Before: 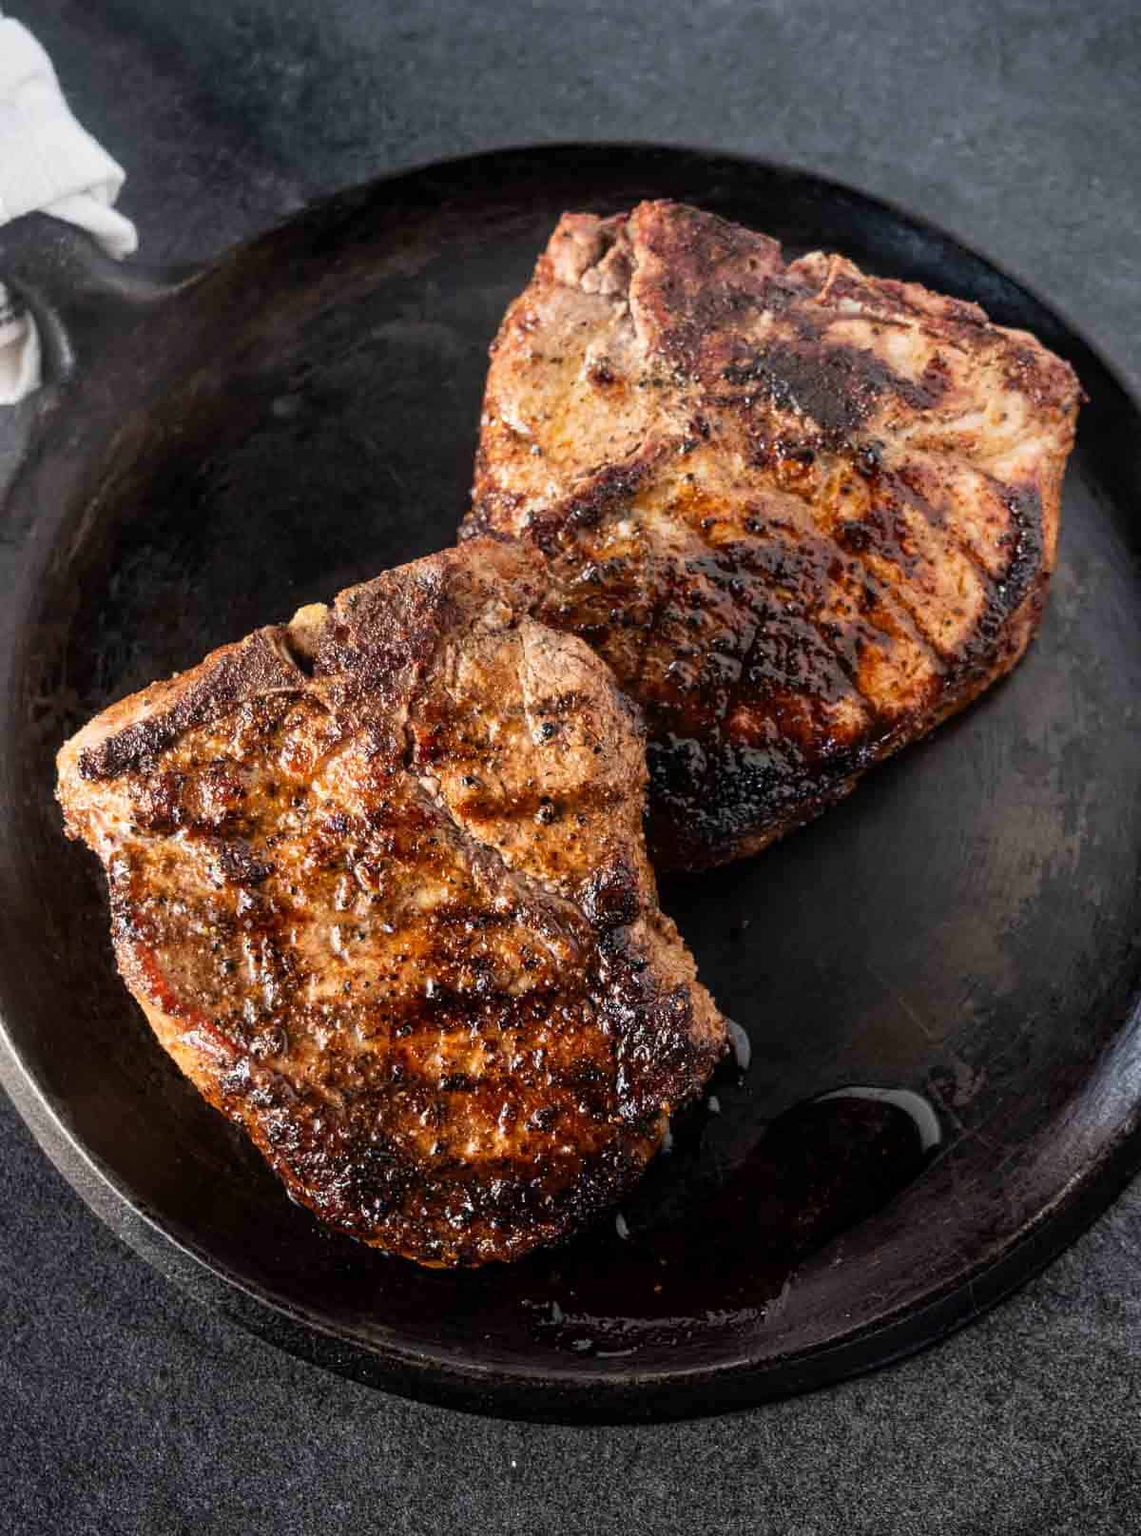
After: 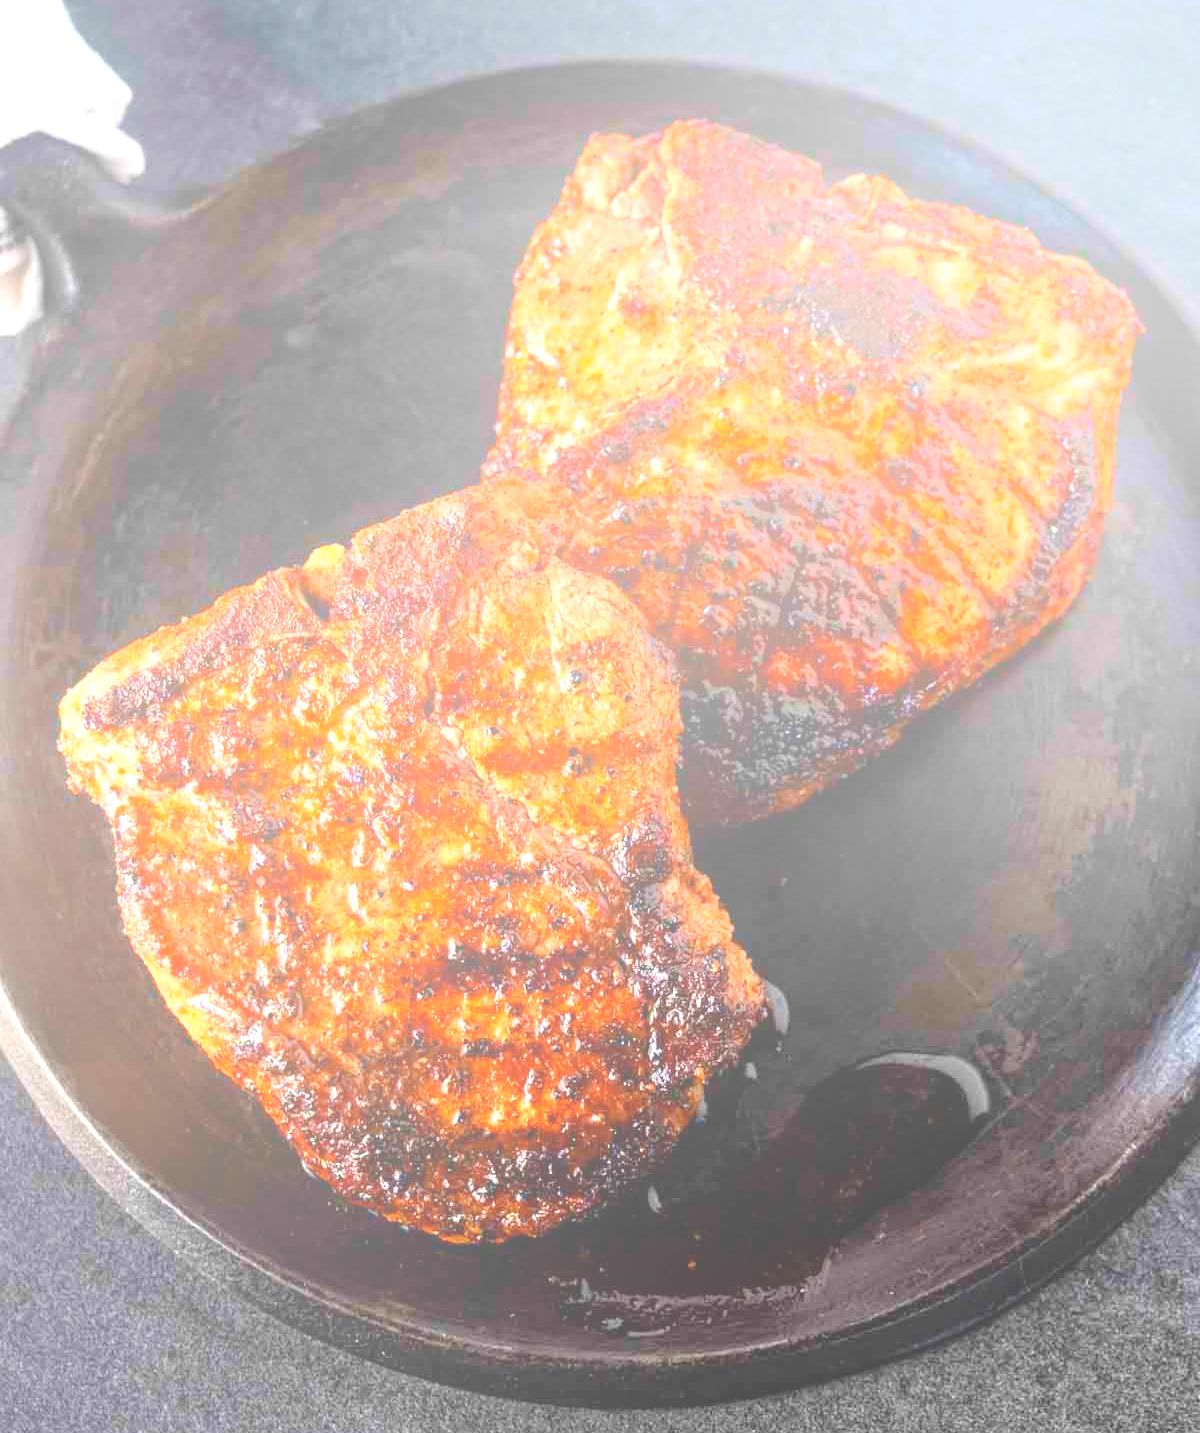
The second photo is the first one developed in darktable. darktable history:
exposure: black level correction 0, exposure 1 EV, compensate exposure bias true, compensate highlight preservation false
crop and rotate: top 5.609%, bottom 5.609%
bloom: size 70%, threshold 25%, strength 70%
